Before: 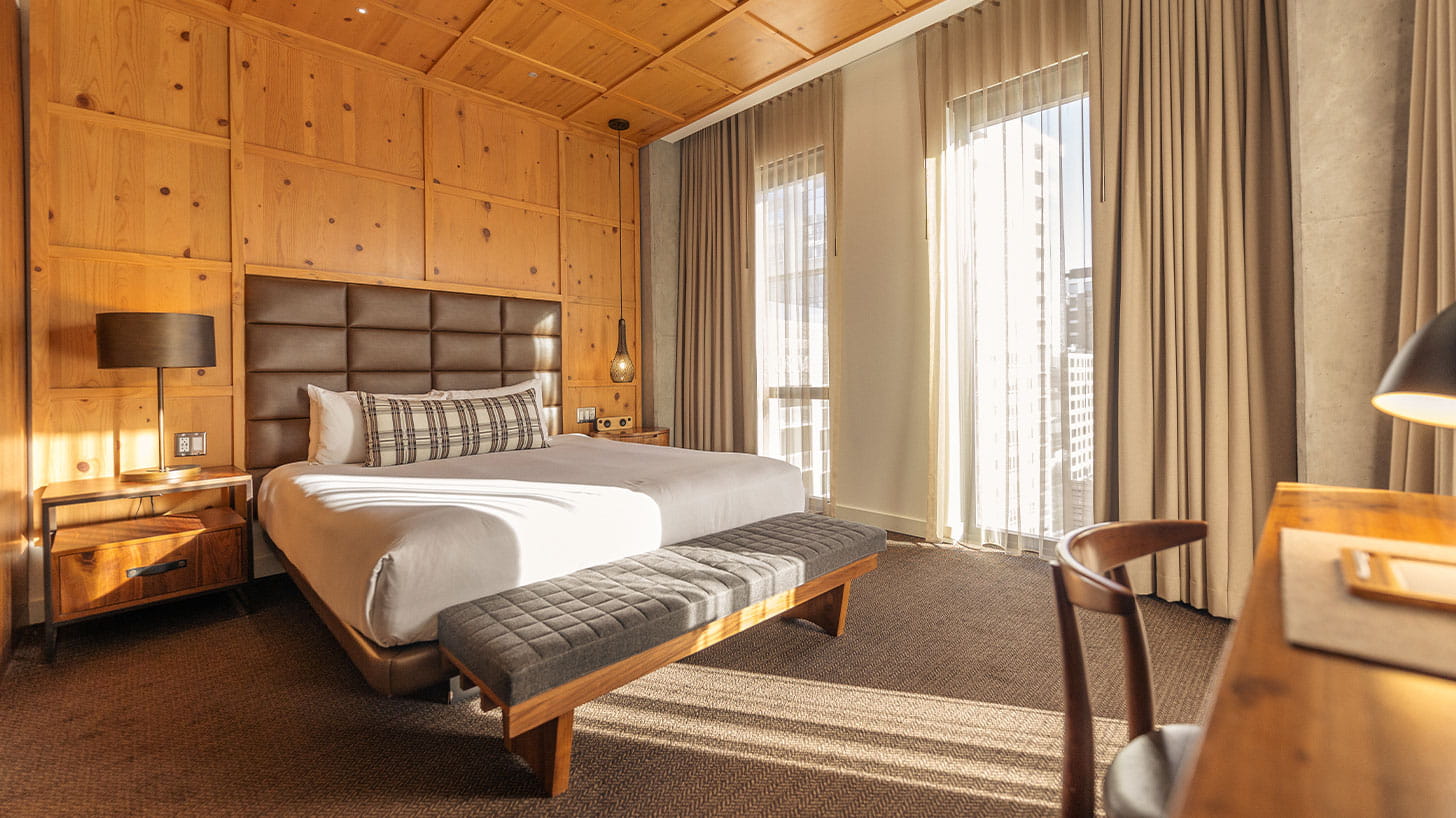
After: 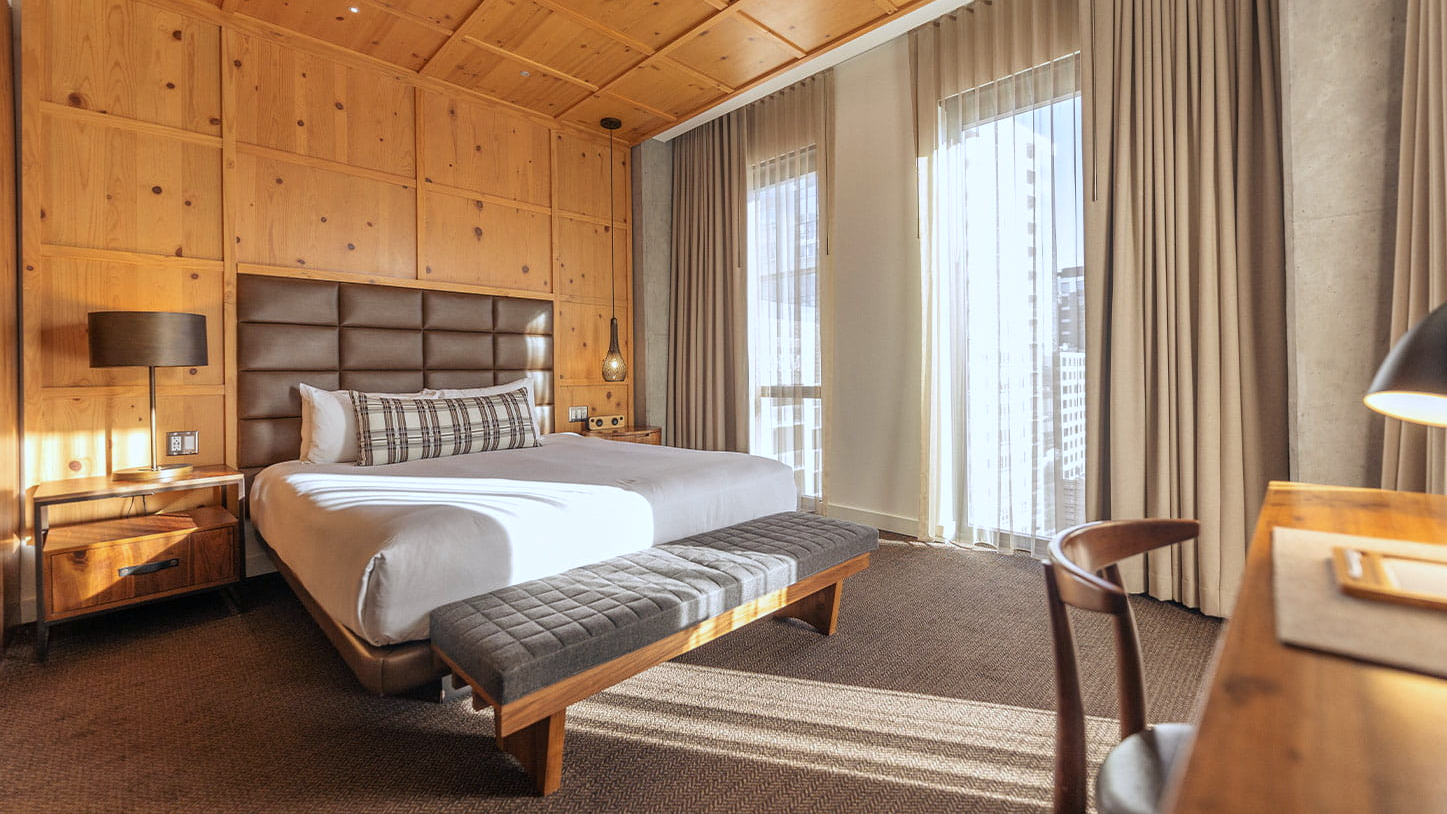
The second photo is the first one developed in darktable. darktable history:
crop and rotate: left 0.614%, top 0.179%, bottom 0.309%
color calibration: x 0.37, y 0.382, temperature 4313.32 K
